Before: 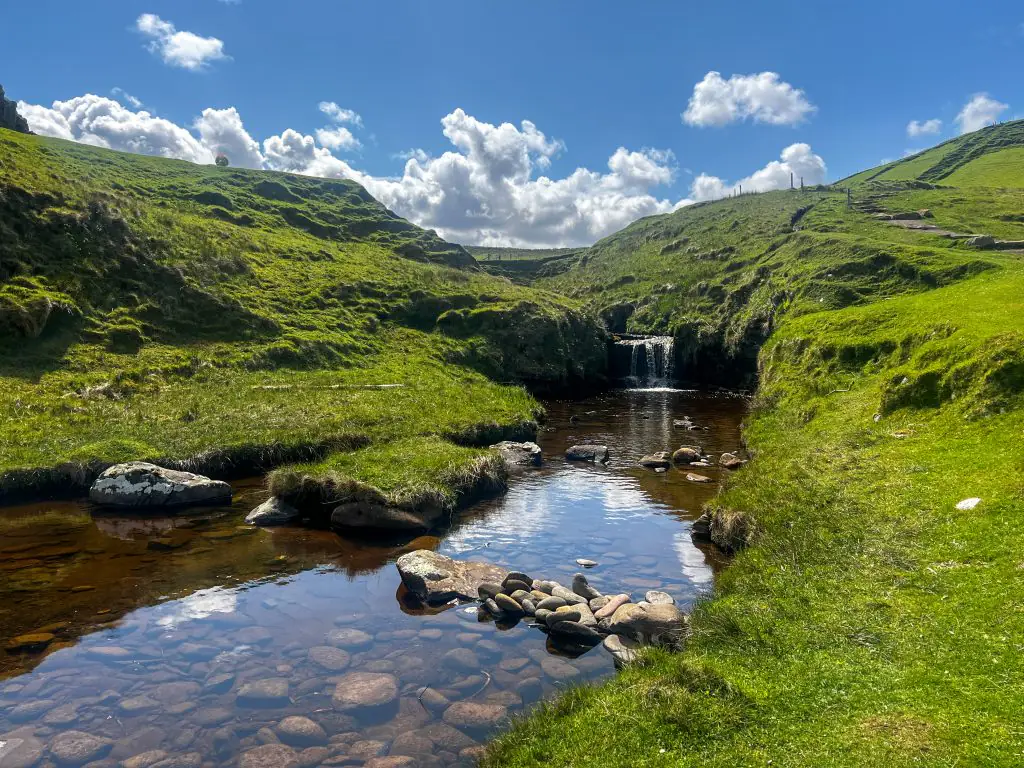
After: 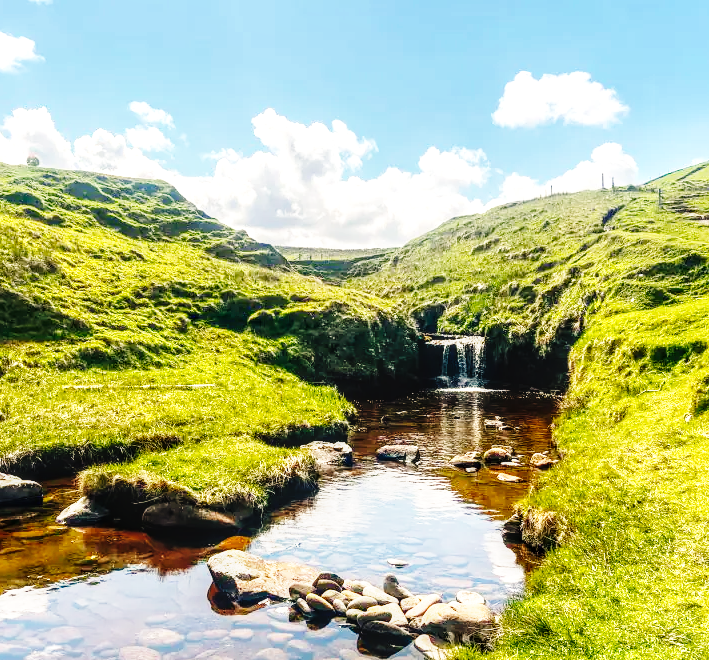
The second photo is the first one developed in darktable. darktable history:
crop: left 18.479%, right 12.2%, bottom 13.971%
color calibration: illuminant as shot in camera, x 0.358, y 0.373, temperature 4628.91 K
white balance: red 1.123, blue 0.83
local contrast: on, module defaults
base curve: curves: ch0 [(0, 0) (0, 0) (0.002, 0.001) (0.008, 0.003) (0.019, 0.011) (0.037, 0.037) (0.064, 0.11) (0.102, 0.232) (0.152, 0.379) (0.216, 0.524) (0.296, 0.665) (0.394, 0.789) (0.512, 0.881) (0.651, 0.945) (0.813, 0.986) (1, 1)], preserve colors none
exposure: black level correction 0, exposure 0.7 EV, compensate exposure bias true, compensate highlight preservation false
color balance rgb: global vibrance 20%
